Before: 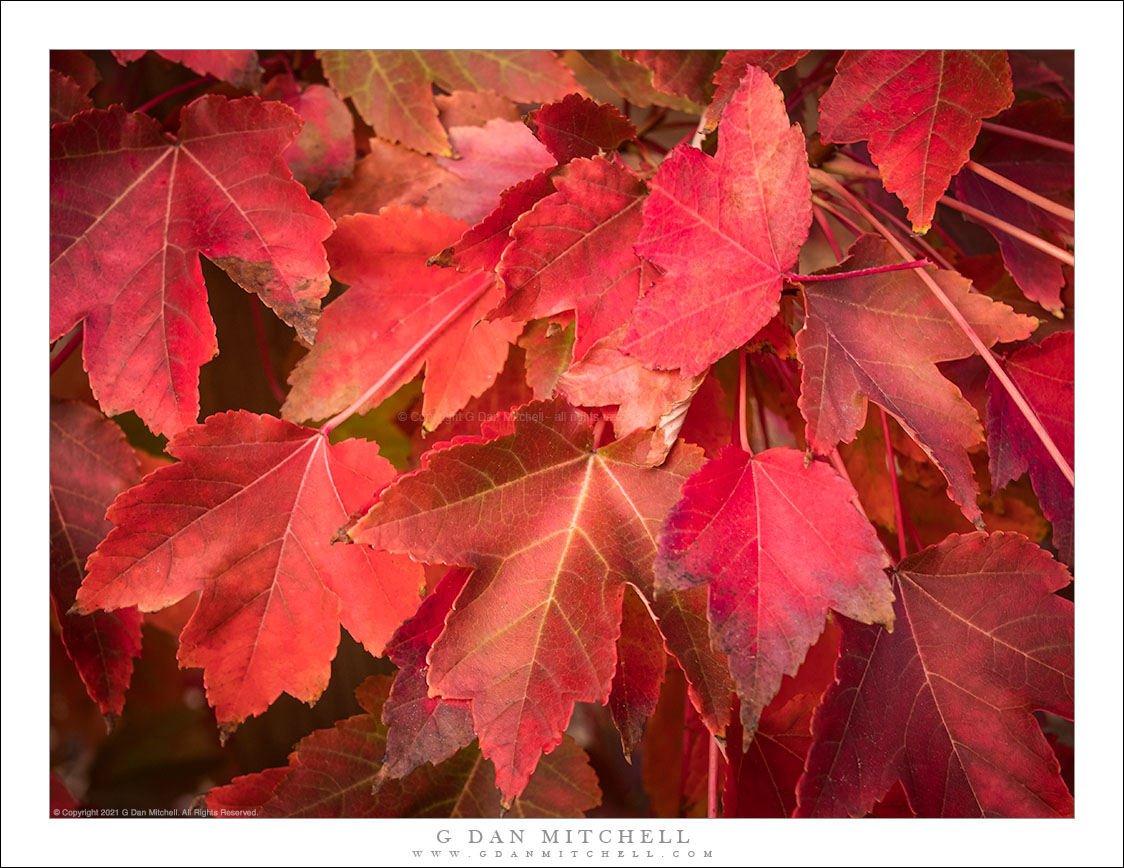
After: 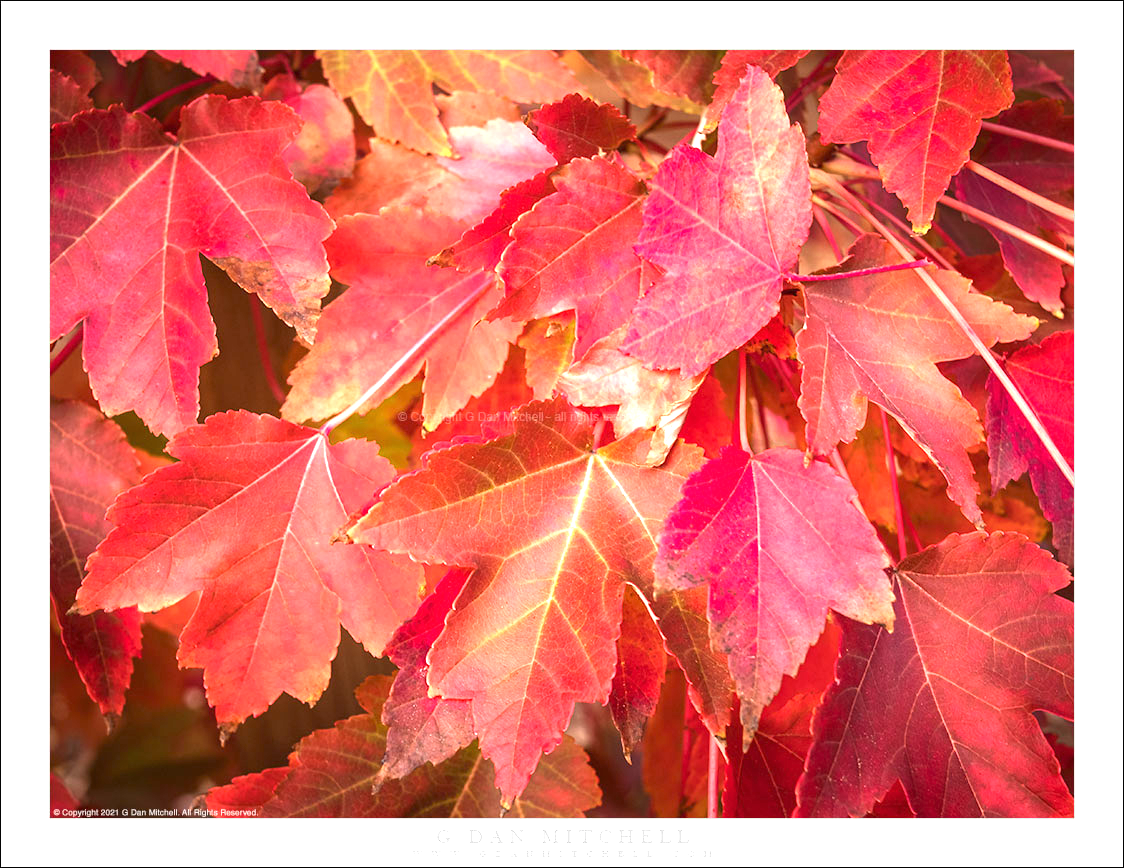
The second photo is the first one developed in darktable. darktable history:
exposure: black level correction 0, exposure 1.52 EV, compensate highlight preservation false
